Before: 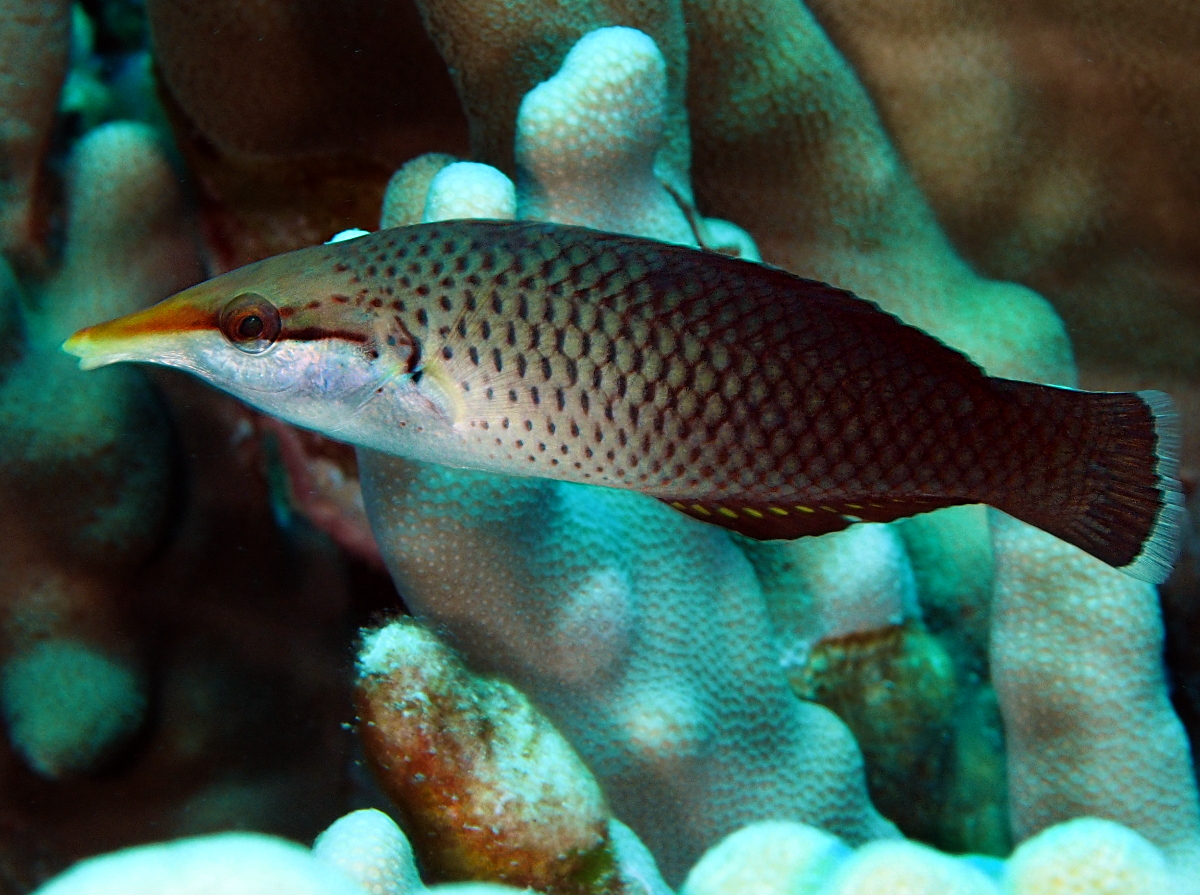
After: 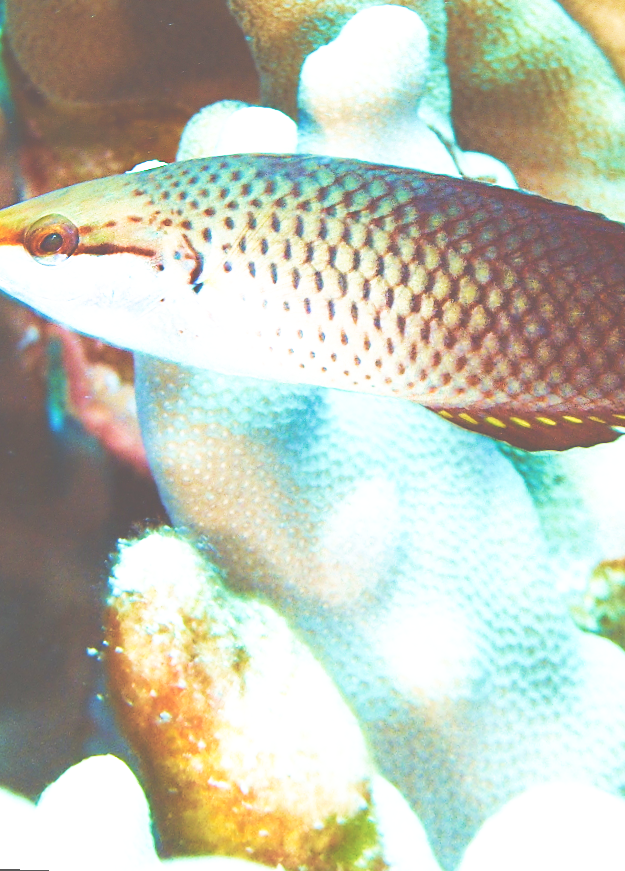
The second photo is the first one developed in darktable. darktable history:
exposure: black level correction -0.023, exposure 1.397 EV, compensate highlight preservation false
velvia: strength 45%
rotate and perspective: rotation 0.72°, lens shift (vertical) -0.352, lens shift (horizontal) -0.051, crop left 0.152, crop right 0.859, crop top 0.019, crop bottom 0.964
color contrast: green-magenta contrast 0.85, blue-yellow contrast 1.25, unbound 0
crop: left 10.644%, right 26.528%
base curve: curves: ch0 [(0, 0) (0.007, 0.004) (0.027, 0.03) (0.046, 0.07) (0.207, 0.54) (0.442, 0.872) (0.673, 0.972) (1, 1)], preserve colors none
